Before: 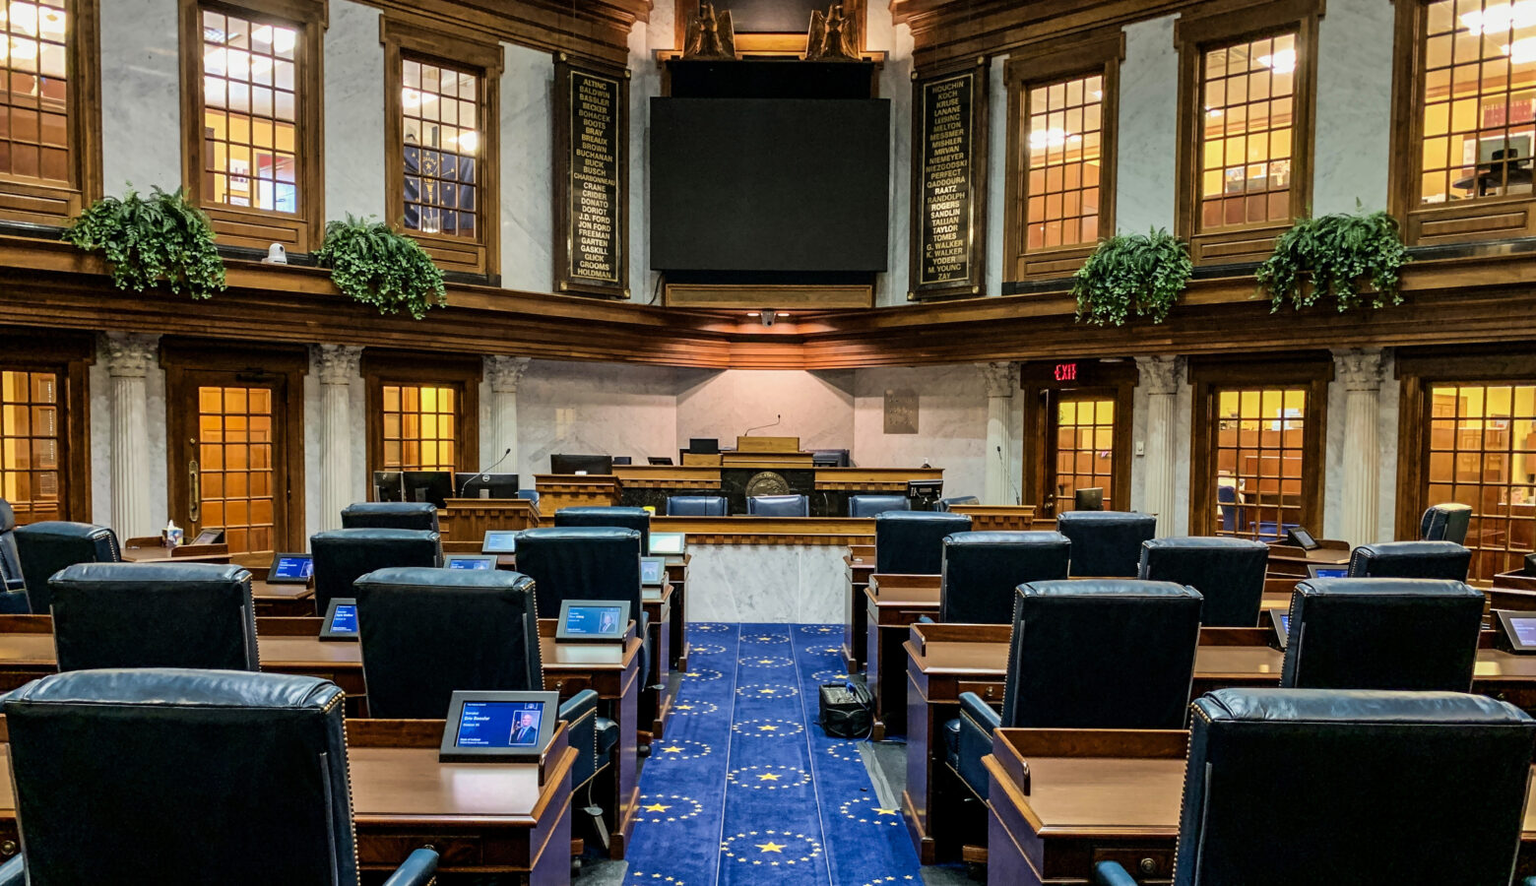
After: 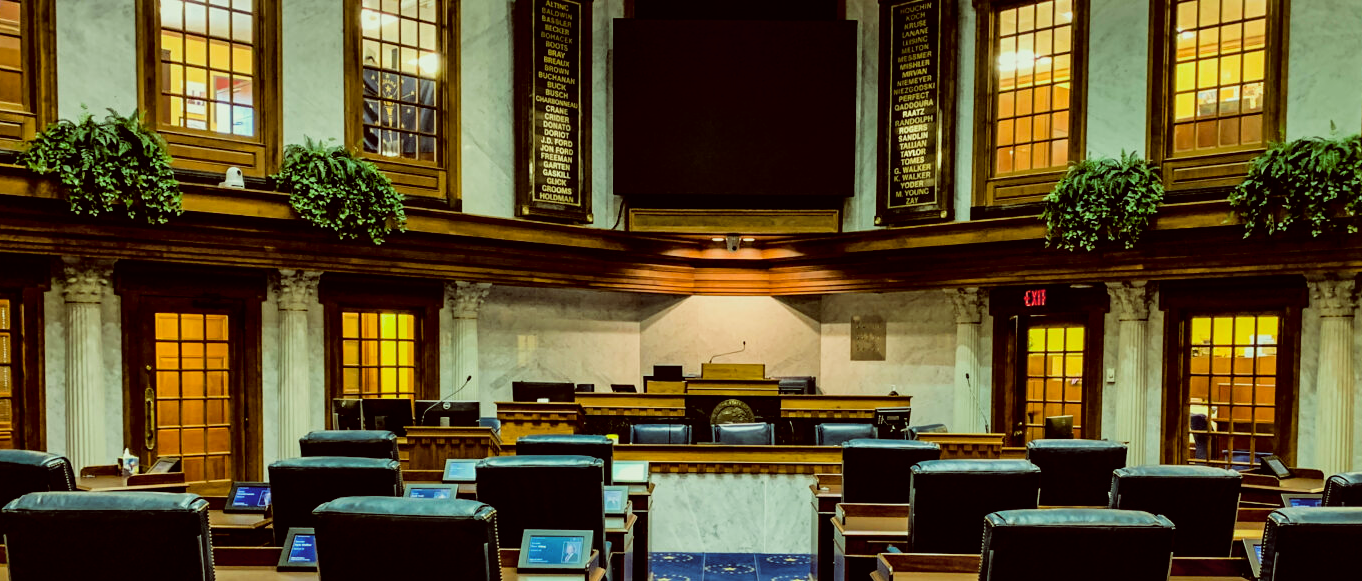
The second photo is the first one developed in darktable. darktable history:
crop: left 3.015%, top 8.969%, right 9.647%, bottom 26.457%
exposure: exposure 0.078 EV, compensate highlight preservation false
color correction: highlights b* 3
filmic rgb: black relative exposure -5 EV, white relative exposure 3.5 EV, hardness 3.19, contrast 1.2, highlights saturation mix -50%
color balance: lift [1, 1.015, 0.987, 0.985], gamma [1, 0.959, 1.042, 0.958], gain [0.927, 0.938, 1.072, 0.928], contrast 1.5%
local contrast: mode bilateral grid, contrast 20, coarseness 50, detail 144%, midtone range 0.2
